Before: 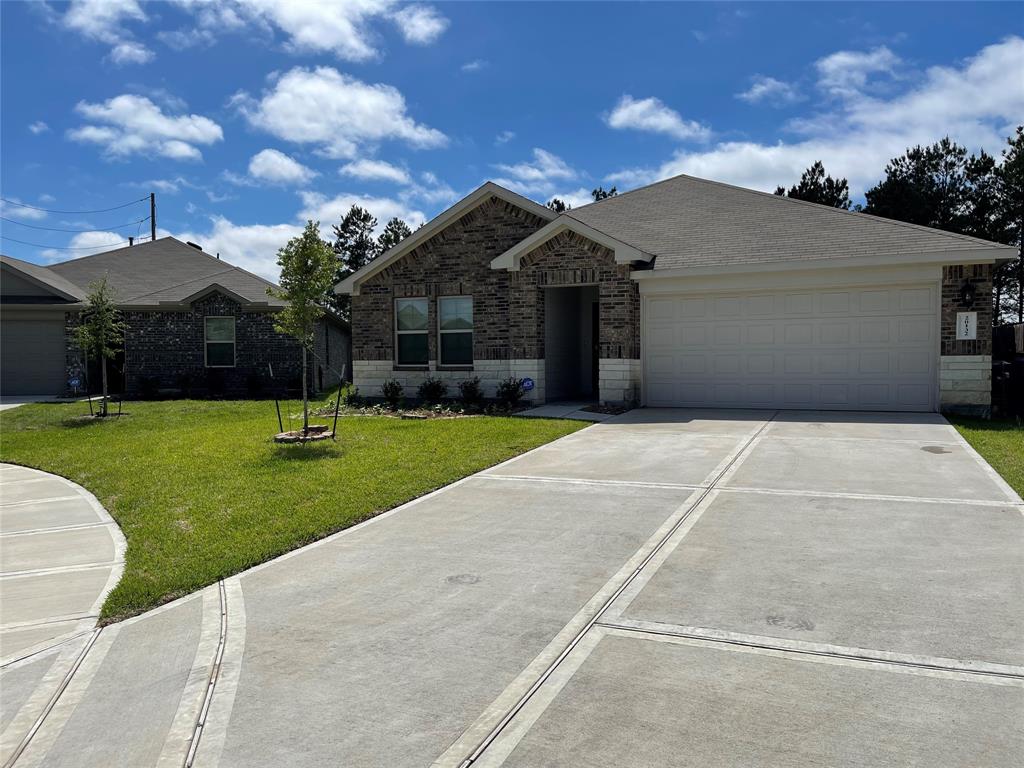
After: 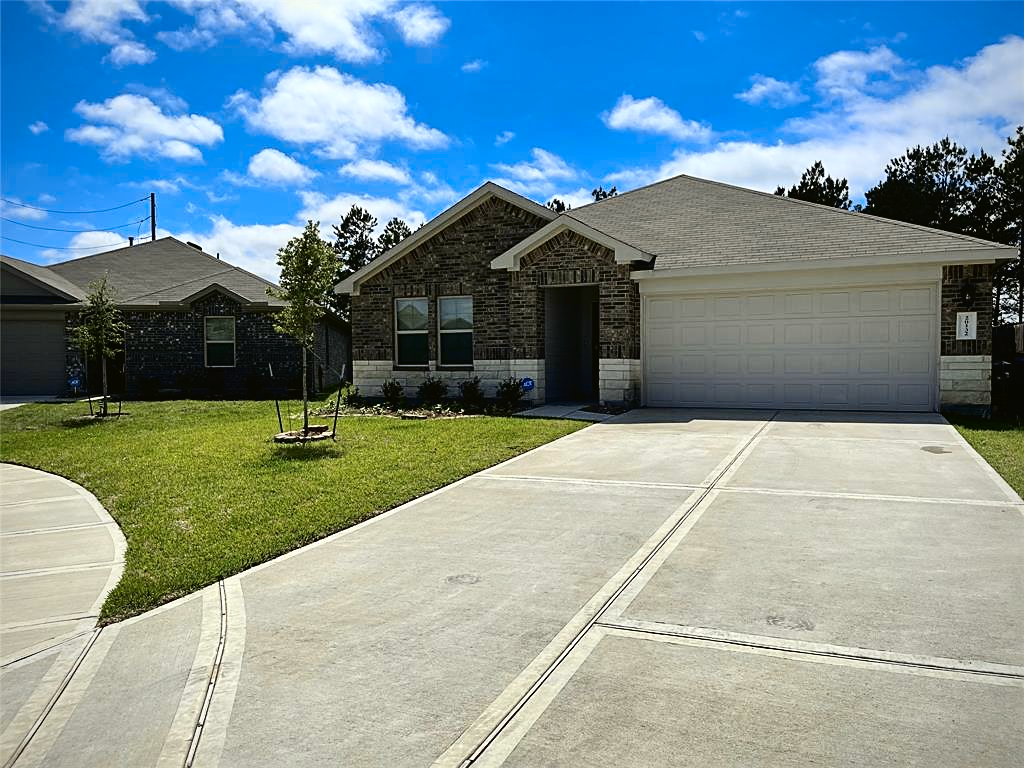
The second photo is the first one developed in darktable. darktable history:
shadows and highlights: radius 336.17, shadows 28.38, soften with gaussian
tone curve: curves: ch0 [(0, 0.023) (0.087, 0.065) (0.184, 0.168) (0.45, 0.54) (0.57, 0.683) (0.722, 0.825) (0.877, 0.948) (1, 1)]; ch1 [(0, 0) (0.388, 0.369) (0.447, 0.447) (0.505, 0.5) (0.534, 0.528) (0.573, 0.583) (0.663, 0.68) (1, 1)]; ch2 [(0, 0) (0.314, 0.223) (0.427, 0.405) (0.492, 0.505) (0.531, 0.55) (0.589, 0.599) (1, 1)], color space Lab, independent channels, preserve colors none
sharpen: on, module defaults
vignetting: fall-off radius 60.8%, saturation -0.017
